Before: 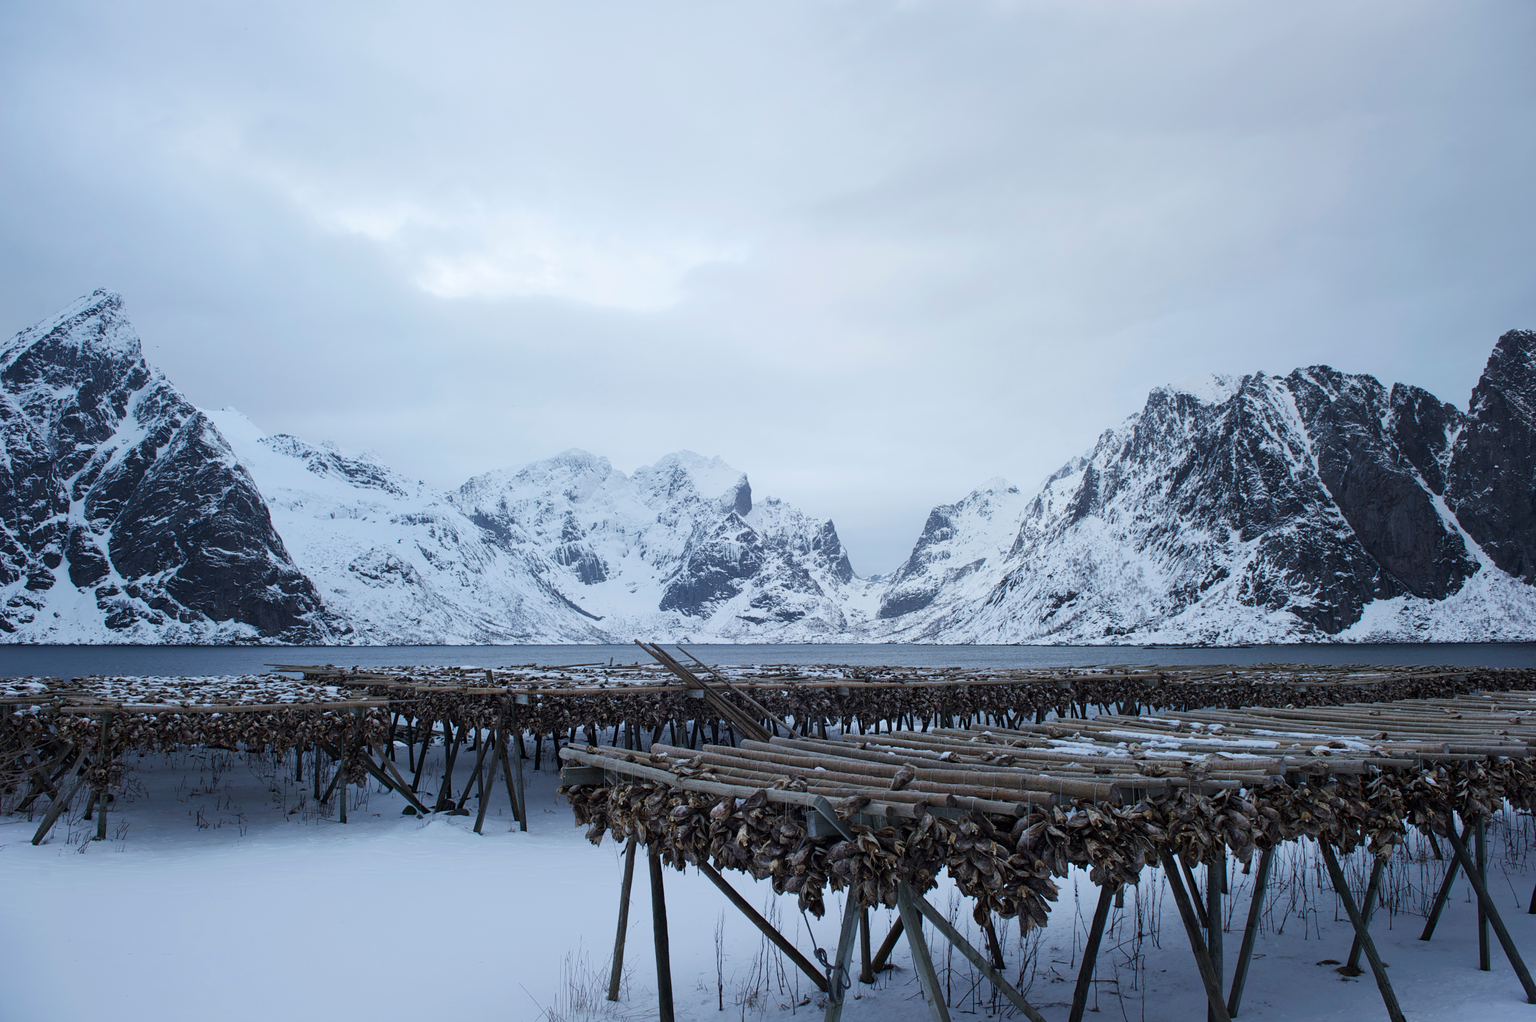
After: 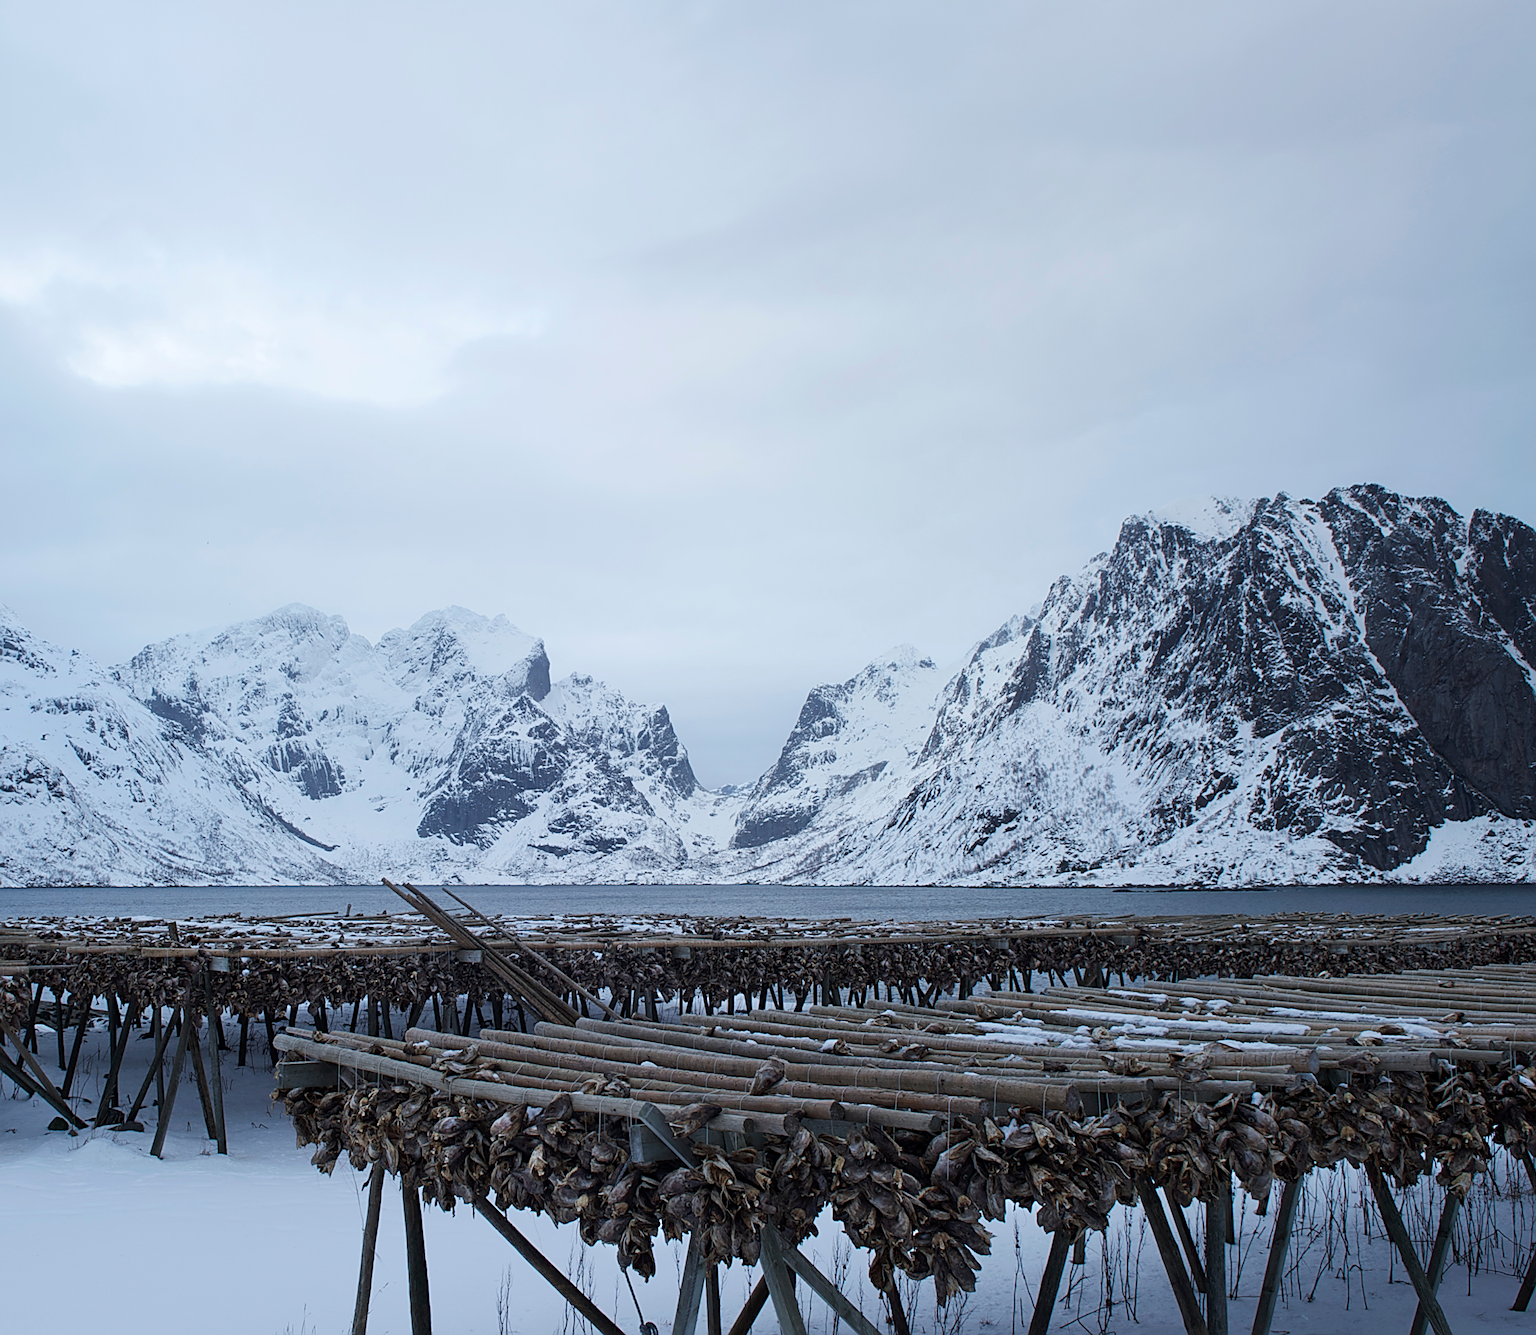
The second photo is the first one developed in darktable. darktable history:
crop and rotate: left 24.034%, top 2.838%, right 6.406%, bottom 6.299%
sharpen: on, module defaults
